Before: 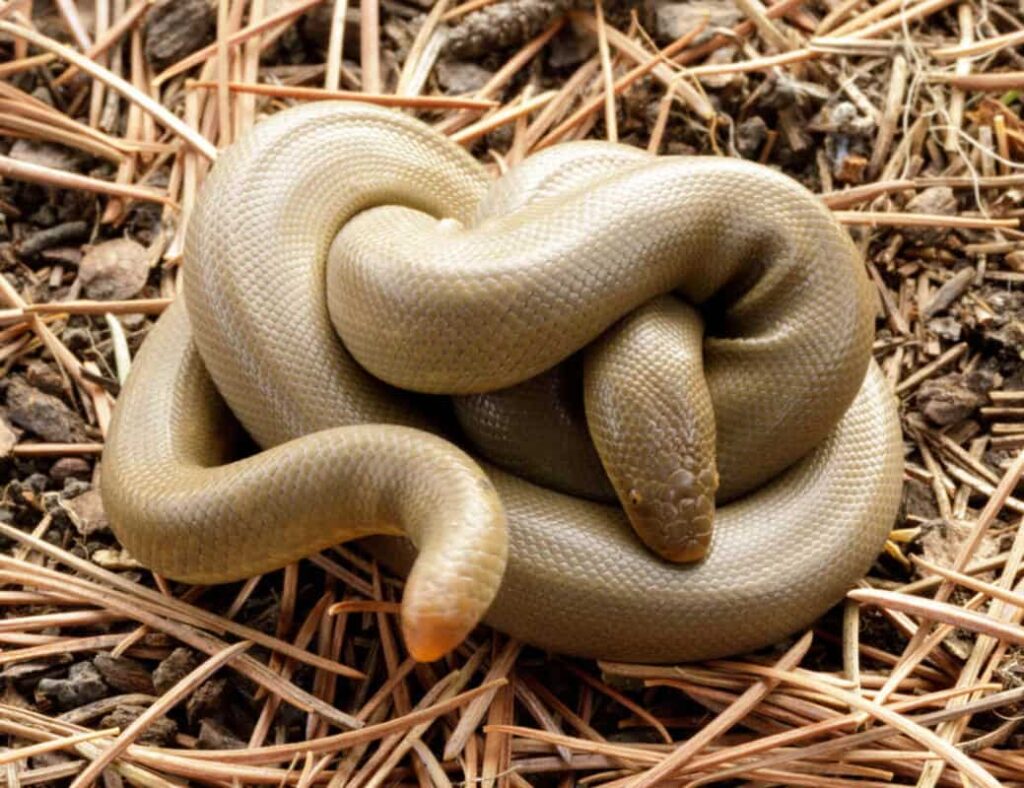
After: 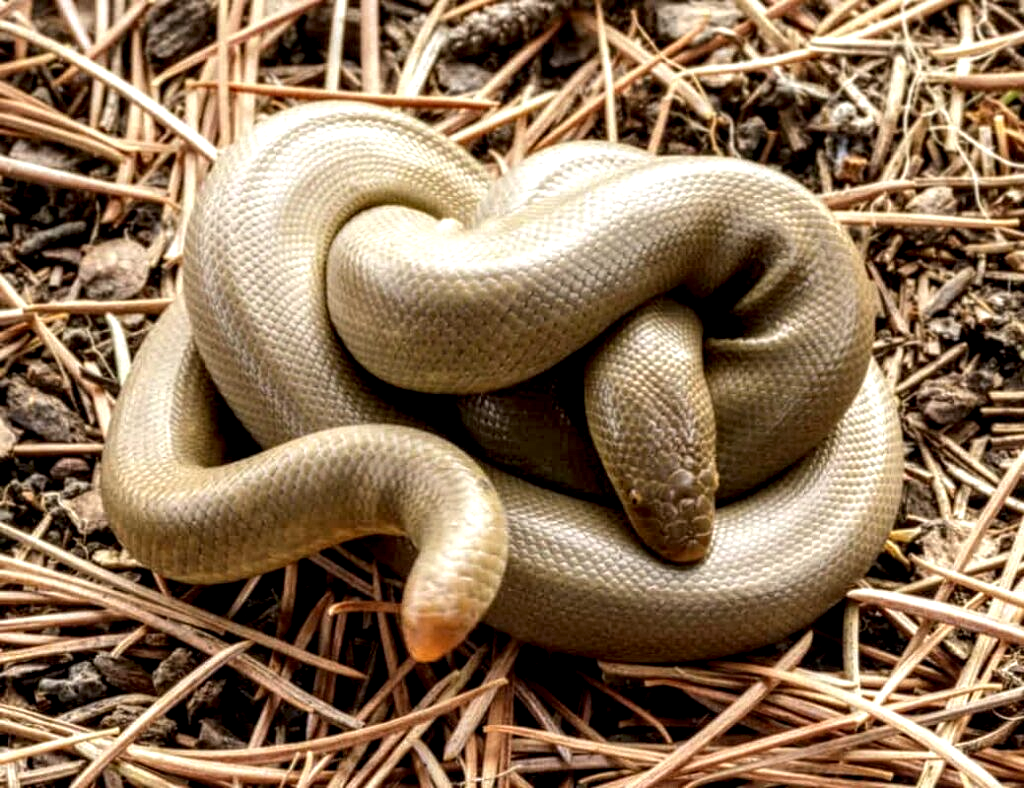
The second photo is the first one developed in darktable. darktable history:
local contrast: highlights 19%, detail 188%
contrast equalizer: y [[0.5, 0.5, 0.478, 0.5, 0.5, 0.5], [0.5 ×6], [0.5 ×6], [0 ×6], [0 ×6]]
